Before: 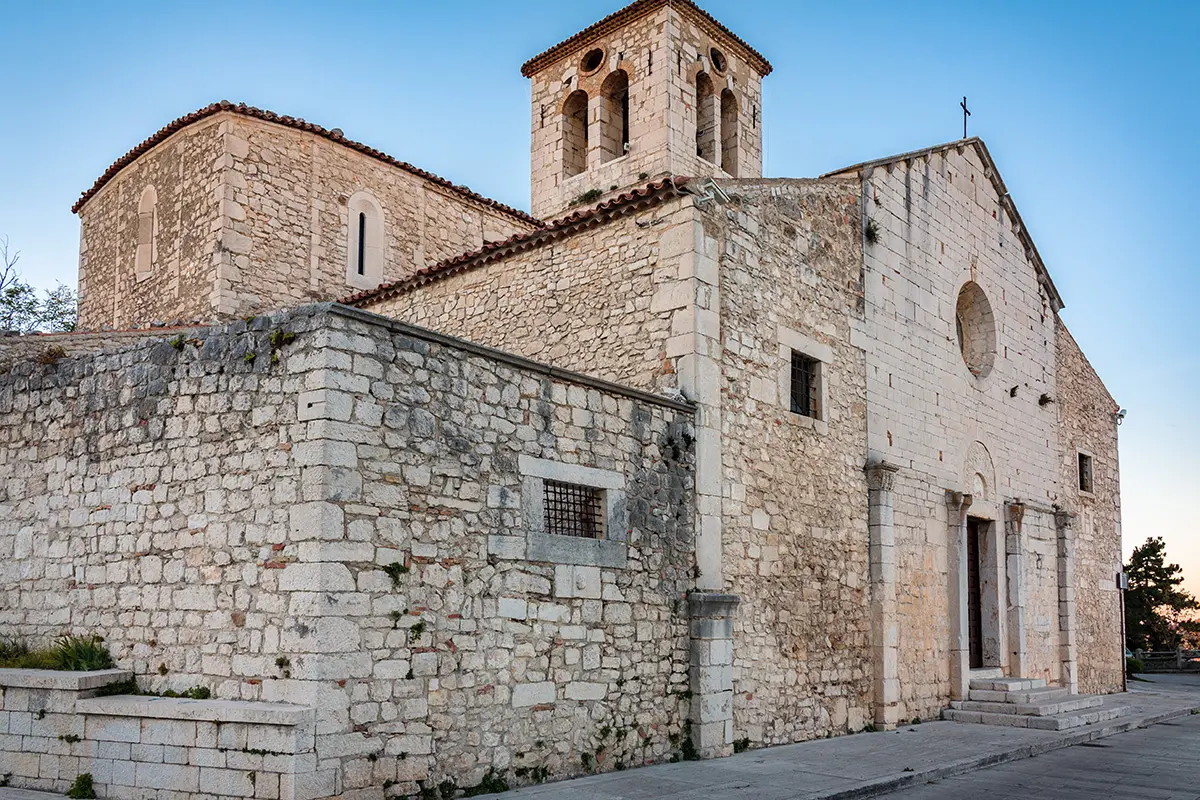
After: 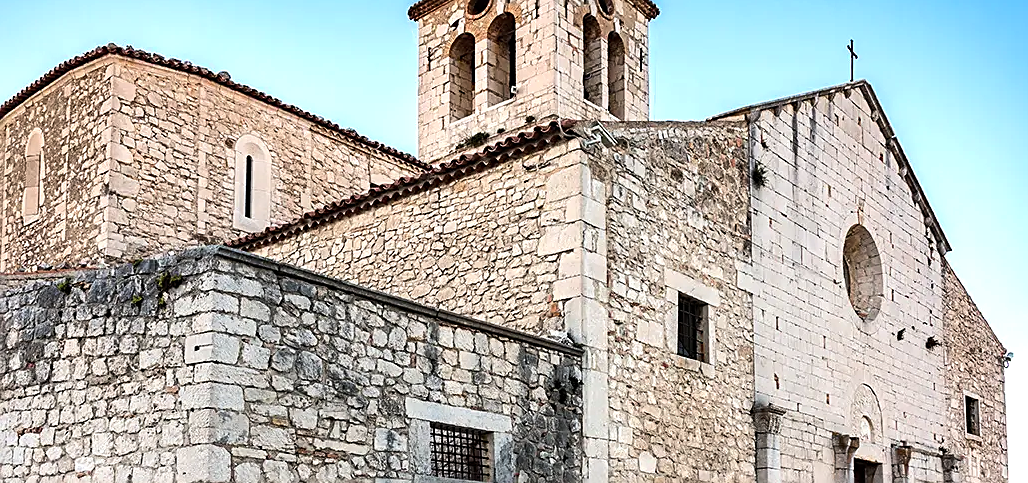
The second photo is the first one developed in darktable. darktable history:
sharpen: on, module defaults
tone equalizer: -8 EV -0.738 EV, -7 EV -0.689 EV, -6 EV -0.578 EV, -5 EV -0.37 EV, -3 EV 0.402 EV, -2 EV 0.6 EV, -1 EV 0.68 EV, +0 EV 0.736 EV, edges refinement/feathering 500, mask exposure compensation -1.57 EV, preserve details no
crop and rotate: left 9.464%, top 7.155%, right 4.812%, bottom 32.411%
